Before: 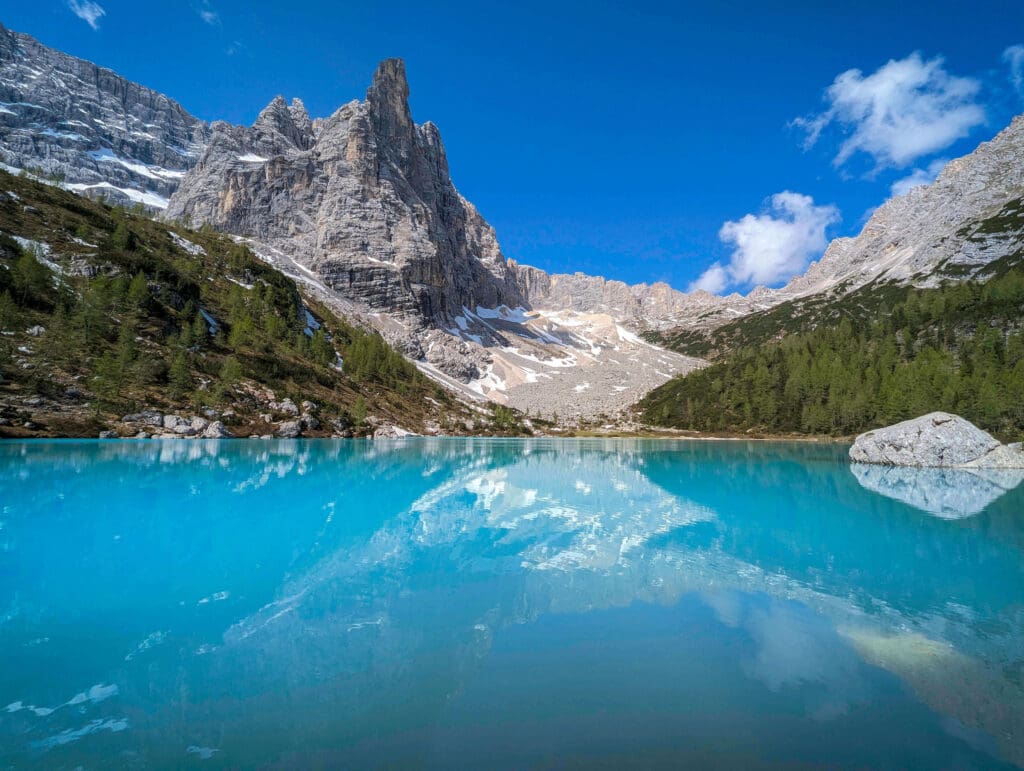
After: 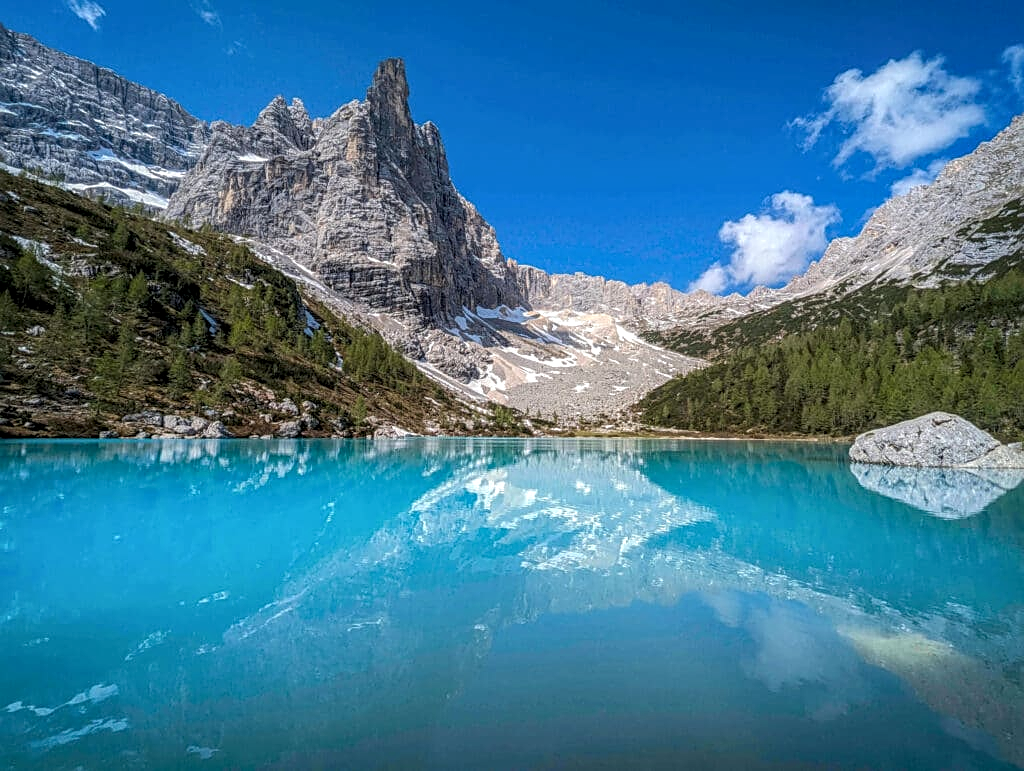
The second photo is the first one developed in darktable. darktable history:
local contrast: highlights 0%, shadows 0%, detail 133%
sharpen: on, module defaults
